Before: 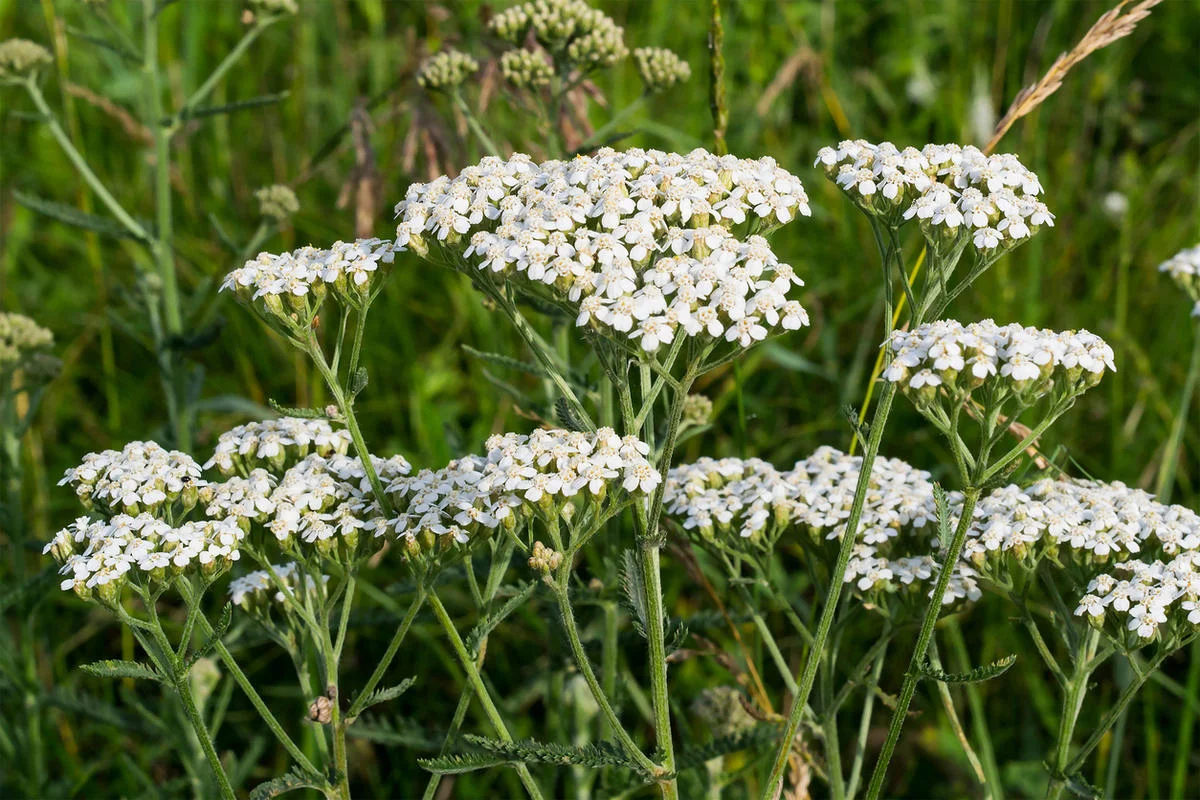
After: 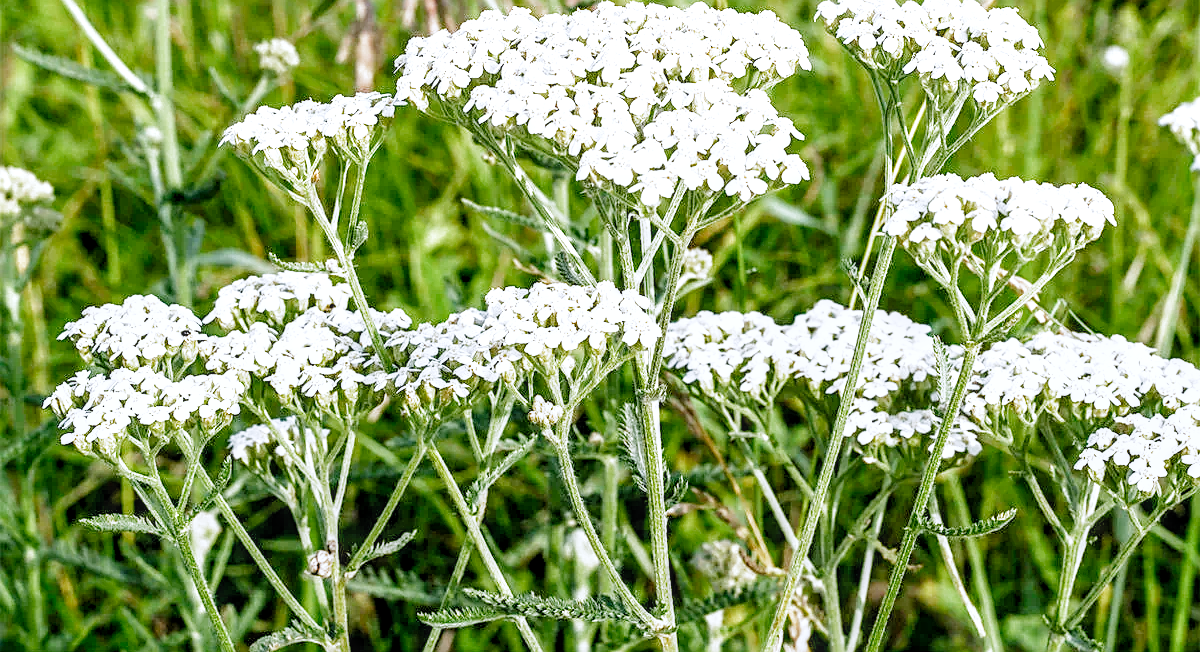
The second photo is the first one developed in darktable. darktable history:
local contrast: highlights 27%, detail 130%
sharpen: on, module defaults
color correction: highlights a* -0.076, highlights b* -5.17, shadows a* -0.125, shadows b* -0.072
crop and rotate: top 18.499%
exposure: exposure 1.998 EV, compensate highlight preservation false
tone equalizer: edges refinement/feathering 500, mask exposure compensation -1.57 EV, preserve details no
filmic rgb: black relative exposure -4.87 EV, white relative exposure 4.05 EV, hardness 2.79, preserve chrominance no, color science v4 (2020), contrast in shadows soft
